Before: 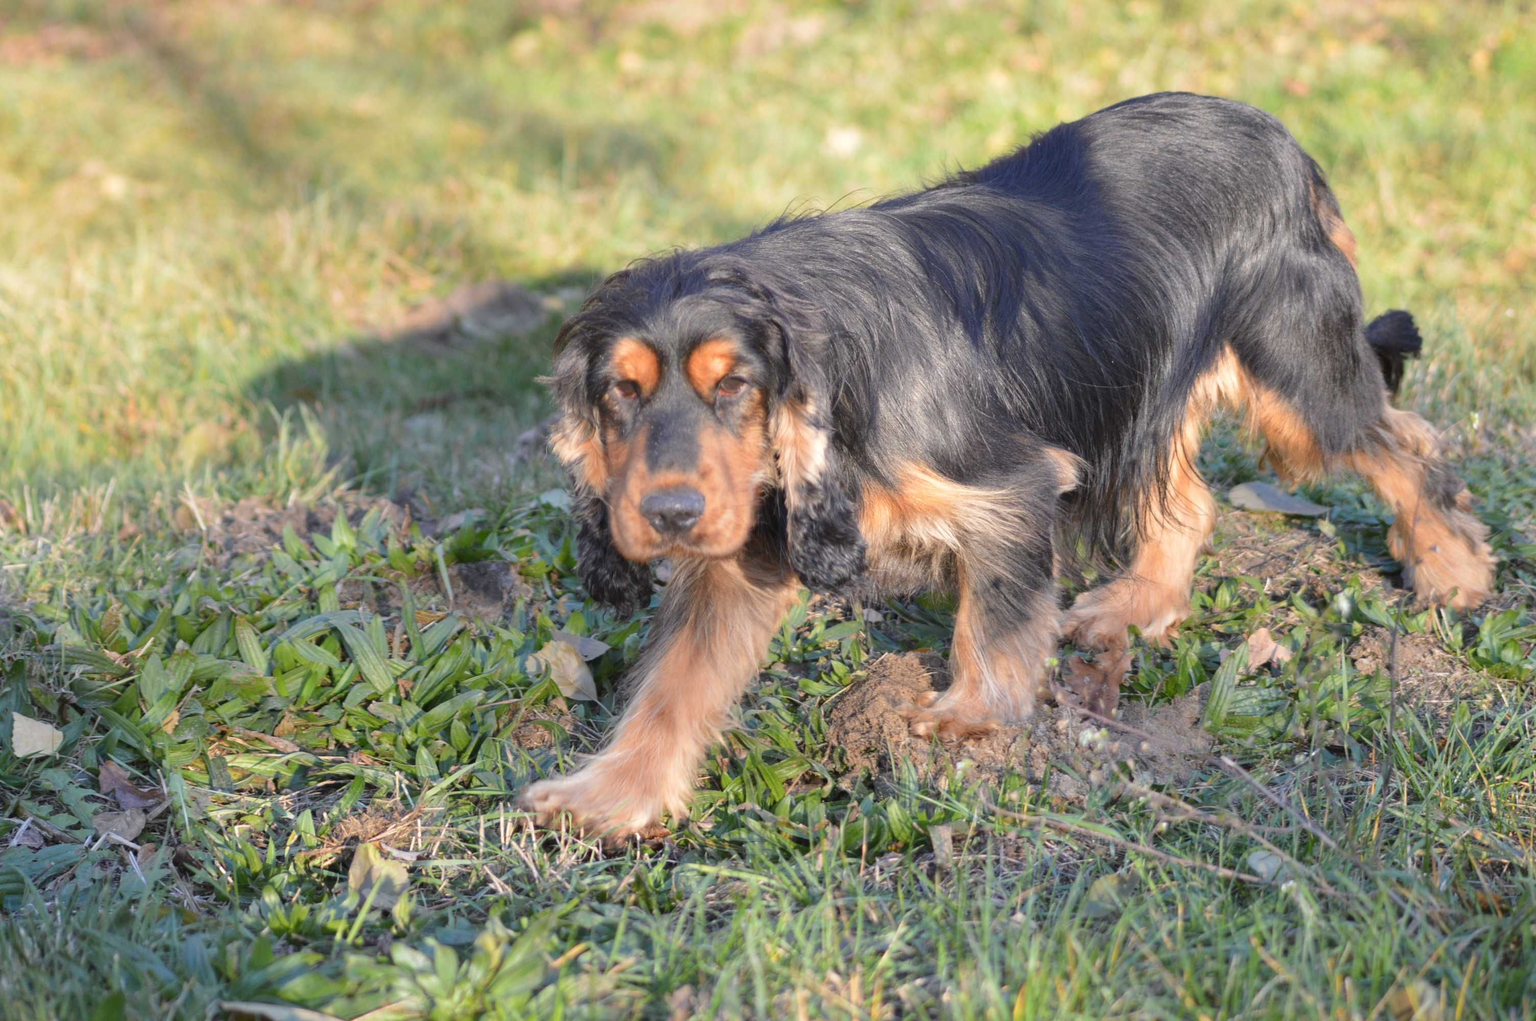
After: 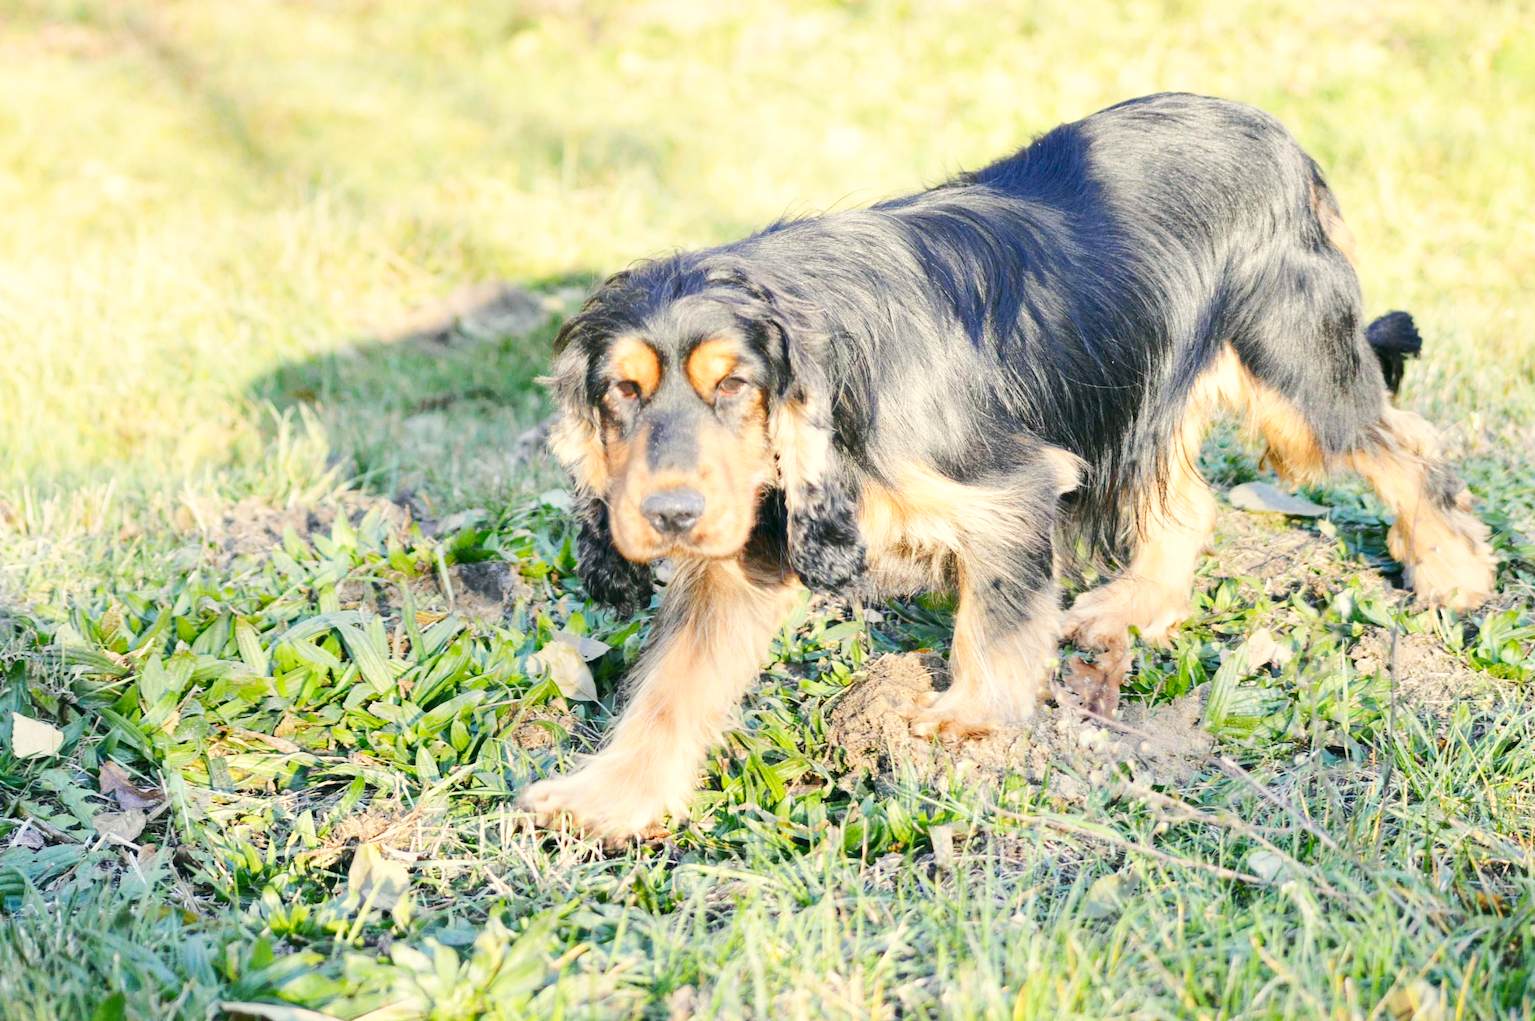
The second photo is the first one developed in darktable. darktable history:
base curve: curves: ch0 [(0, 0.003) (0.001, 0.002) (0.006, 0.004) (0.02, 0.022) (0.048, 0.086) (0.094, 0.234) (0.162, 0.431) (0.258, 0.629) (0.385, 0.8) (0.548, 0.918) (0.751, 0.988) (1, 1)], preserve colors none
tone curve: curves: ch0 [(0, 0) (0.003, 0.003) (0.011, 0.01) (0.025, 0.023) (0.044, 0.042) (0.069, 0.065) (0.1, 0.094) (0.136, 0.128) (0.177, 0.167) (0.224, 0.211) (0.277, 0.261) (0.335, 0.315) (0.399, 0.375) (0.468, 0.441) (0.543, 0.543) (0.623, 0.623) (0.709, 0.709) (0.801, 0.801) (0.898, 0.898) (1, 1)], color space Lab, linked channels, preserve colors none
color correction: highlights a* -0.61, highlights b* 9.27, shadows a* -8.76, shadows b* 0.822
